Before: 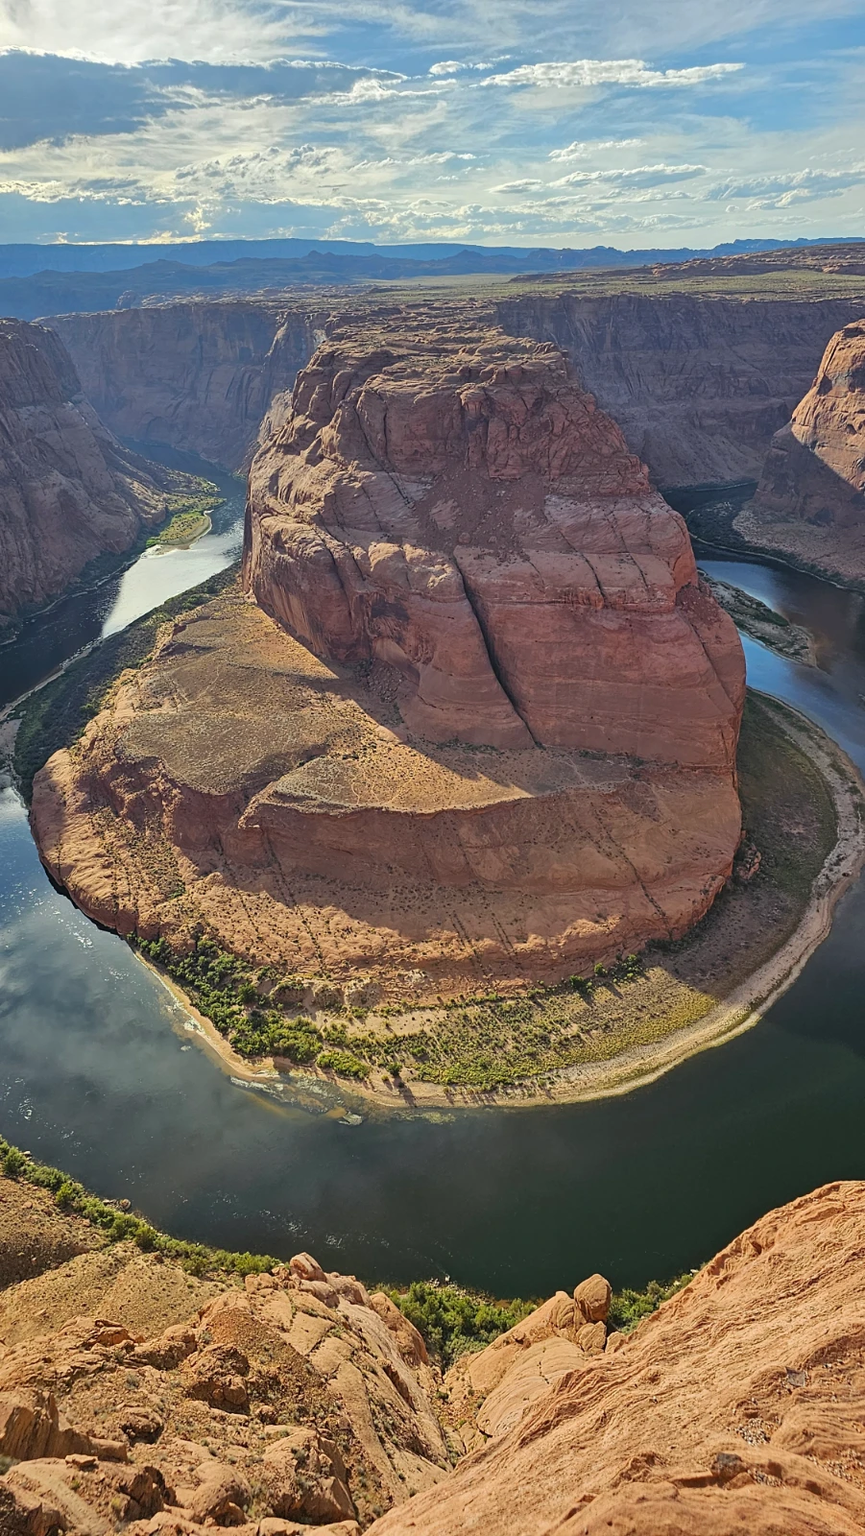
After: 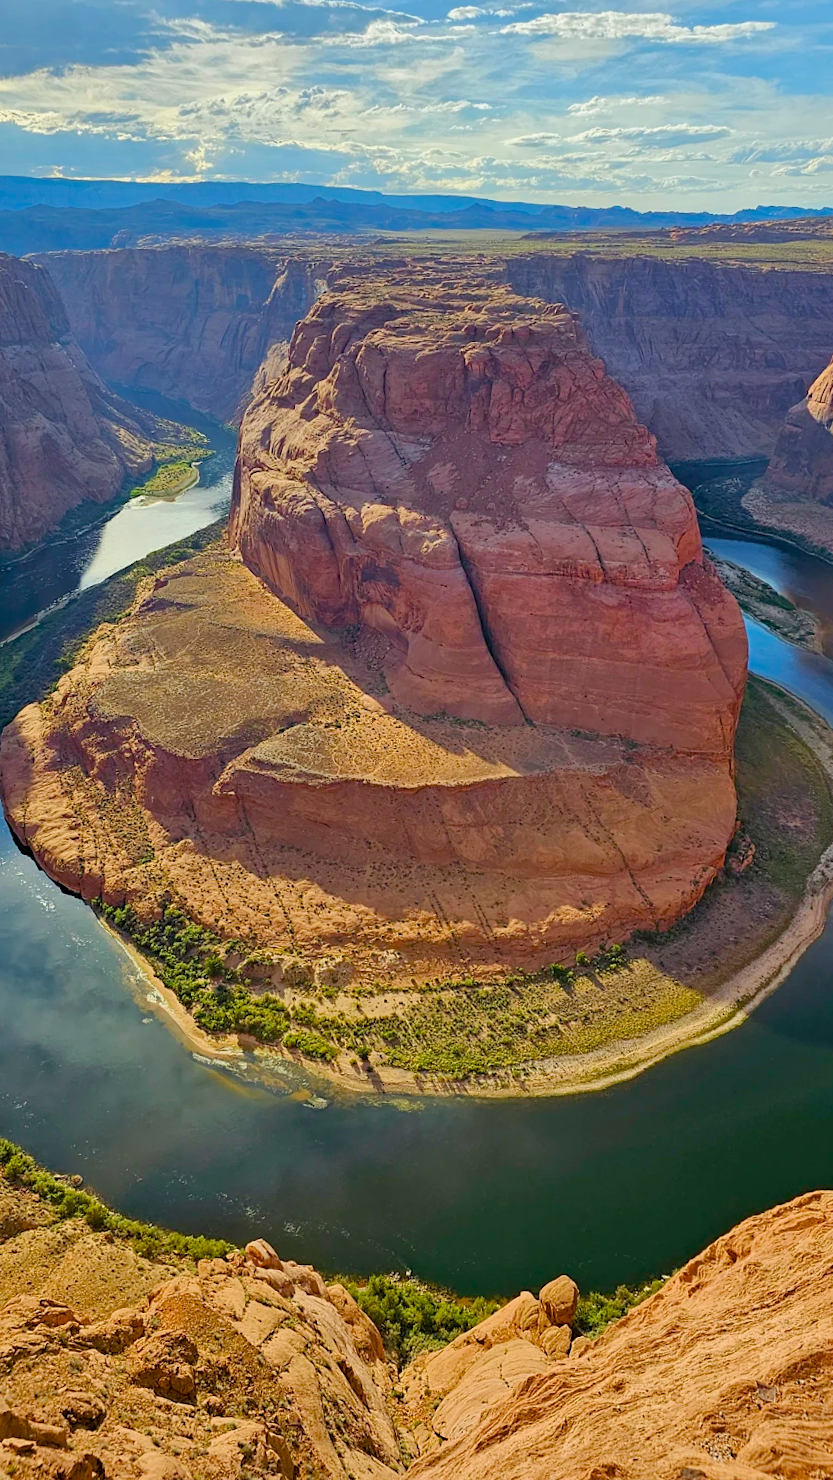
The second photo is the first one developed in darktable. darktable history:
crop and rotate: angle -2.63°
color balance rgb: linear chroma grading › shadows -8.504%, linear chroma grading › global chroma 9.931%, perceptual saturation grading › global saturation 27.125%, perceptual saturation grading › highlights -28.116%, perceptual saturation grading › mid-tones 15.673%, perceptual saturation grading › shadows 33.181%, contrast -9.568%
exposure: black level correction 0.007, exposure 0.158 EV, compensate highlight preservation false
velvia: strength 15.42%
